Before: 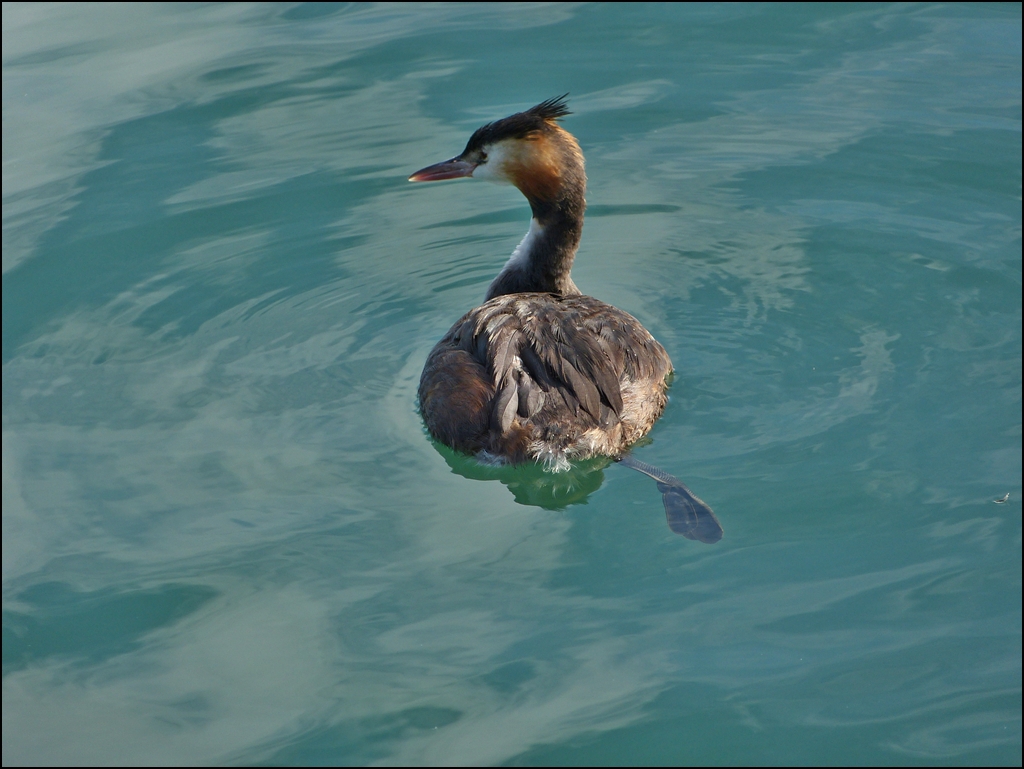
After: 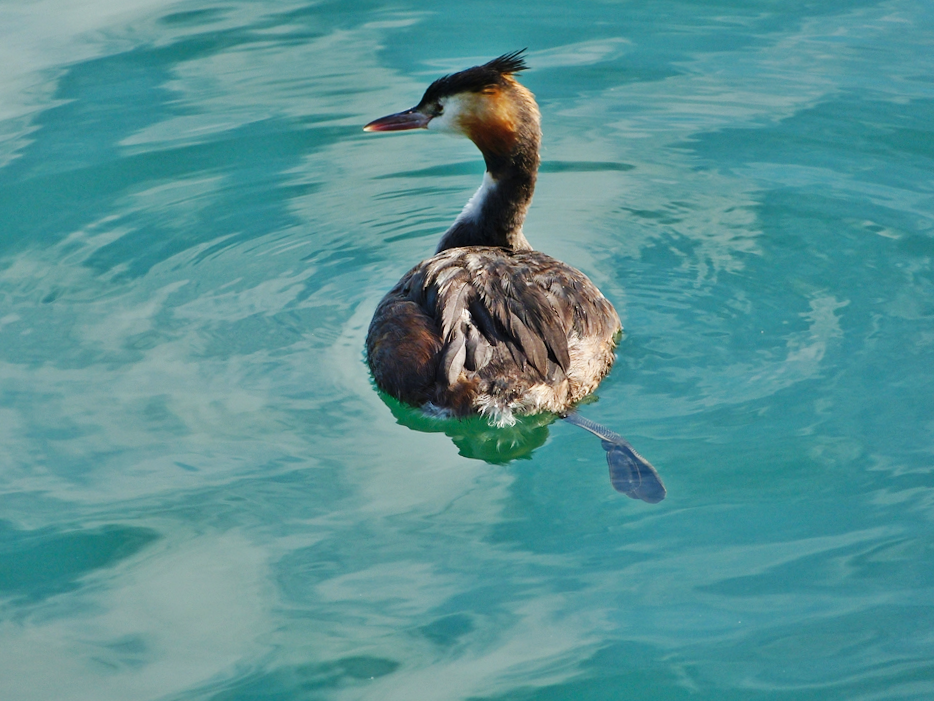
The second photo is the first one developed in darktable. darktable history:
shadows and highlights: radius 125.46, shadows 30.51, highlights -30.51, low approximation 0.01, soften with gaussian
crop and rotate: angle -1.96°, left 3.097%, top 4.154%, right 1.586%, bottom 0.529%
base curve: curves: ch0 [(0, 0) (0.032, 0.025) (0.121, 0.166) (0.206, 0.329) (0.605, 0.79) (1, 1)], preserve colors none
